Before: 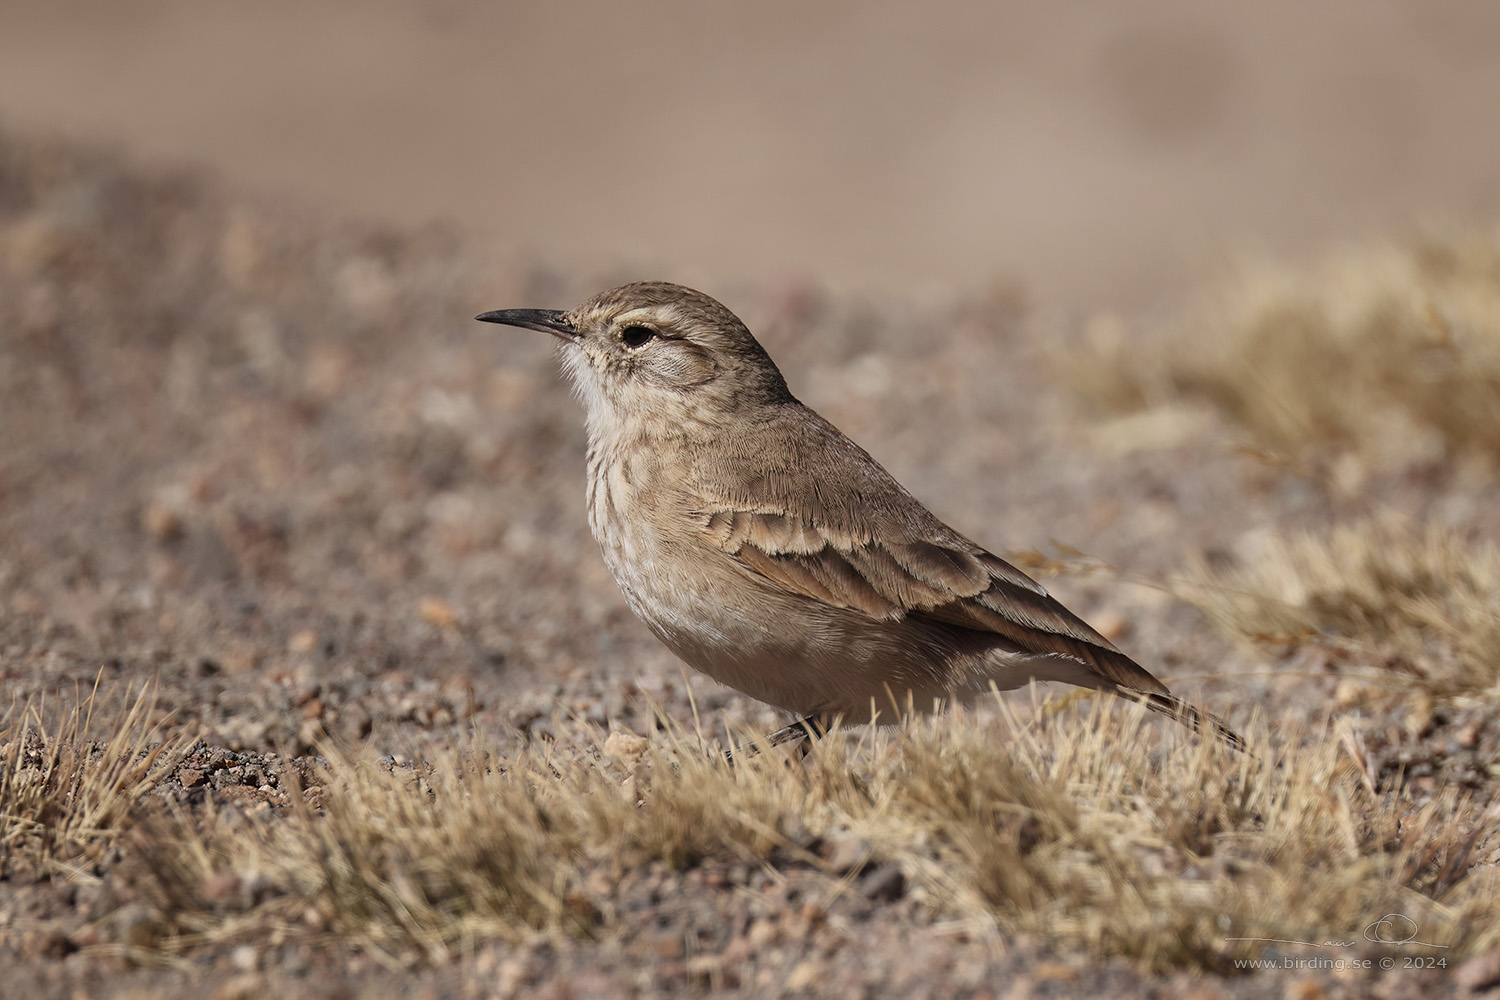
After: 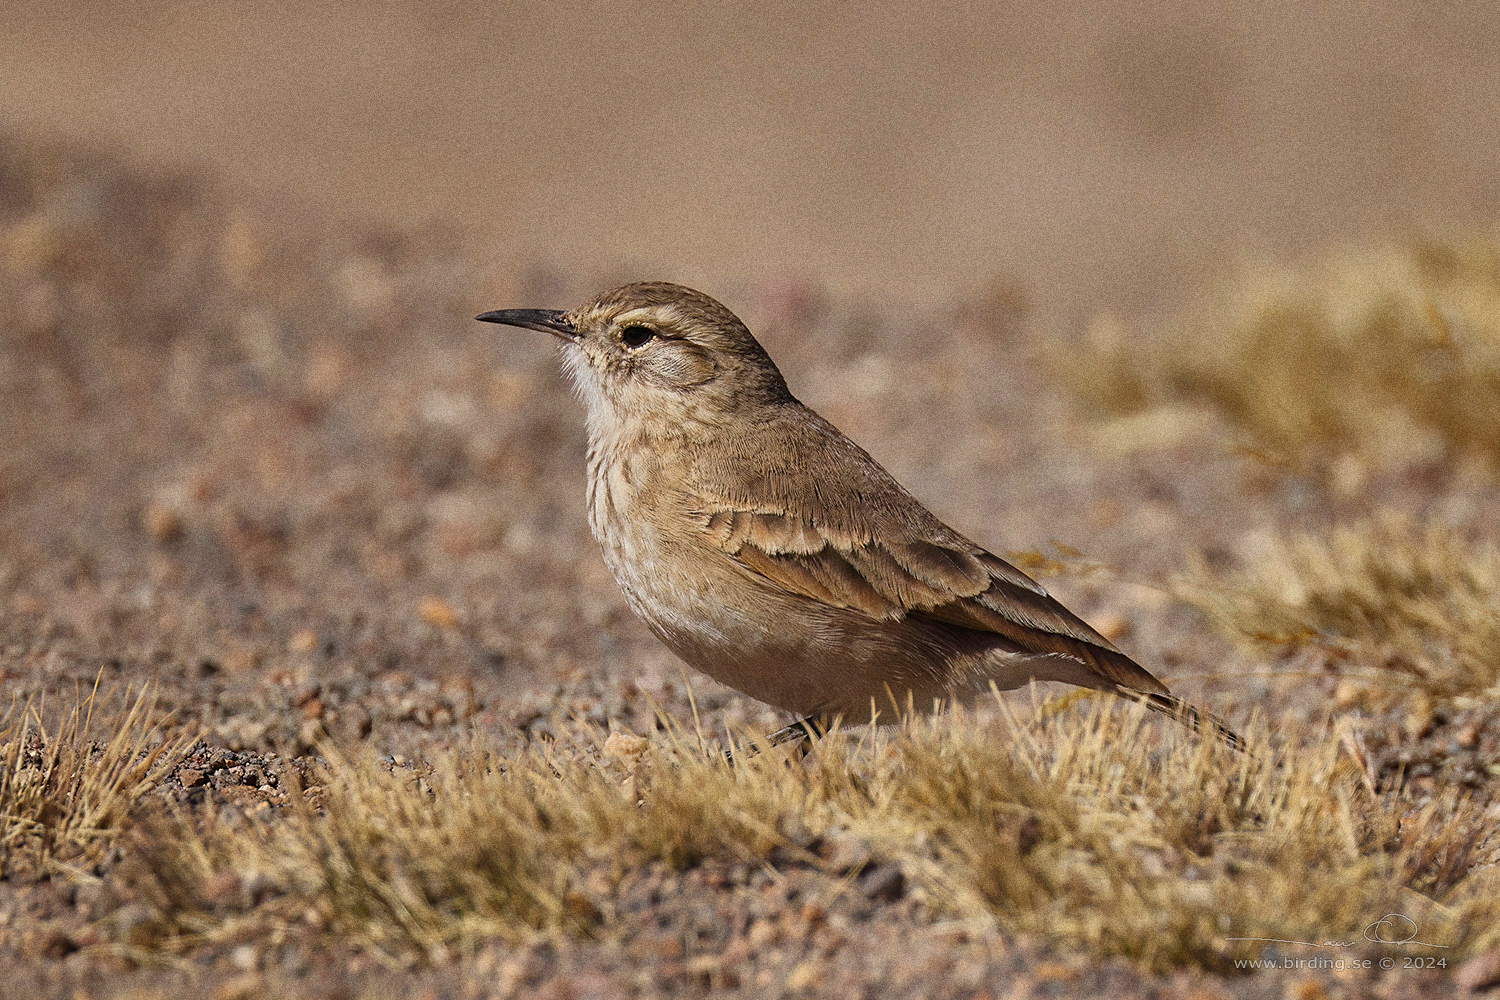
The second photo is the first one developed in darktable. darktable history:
grain: coarseness 0.09 ISO, strength 40%
sharpen: amount 0.2
color balance rgb: linear chroma grading › global chroma 9.31%, global vibrance 41.49%
shadows and highlights: shadows 19.13, highlights -83.41, soften with gaussian
